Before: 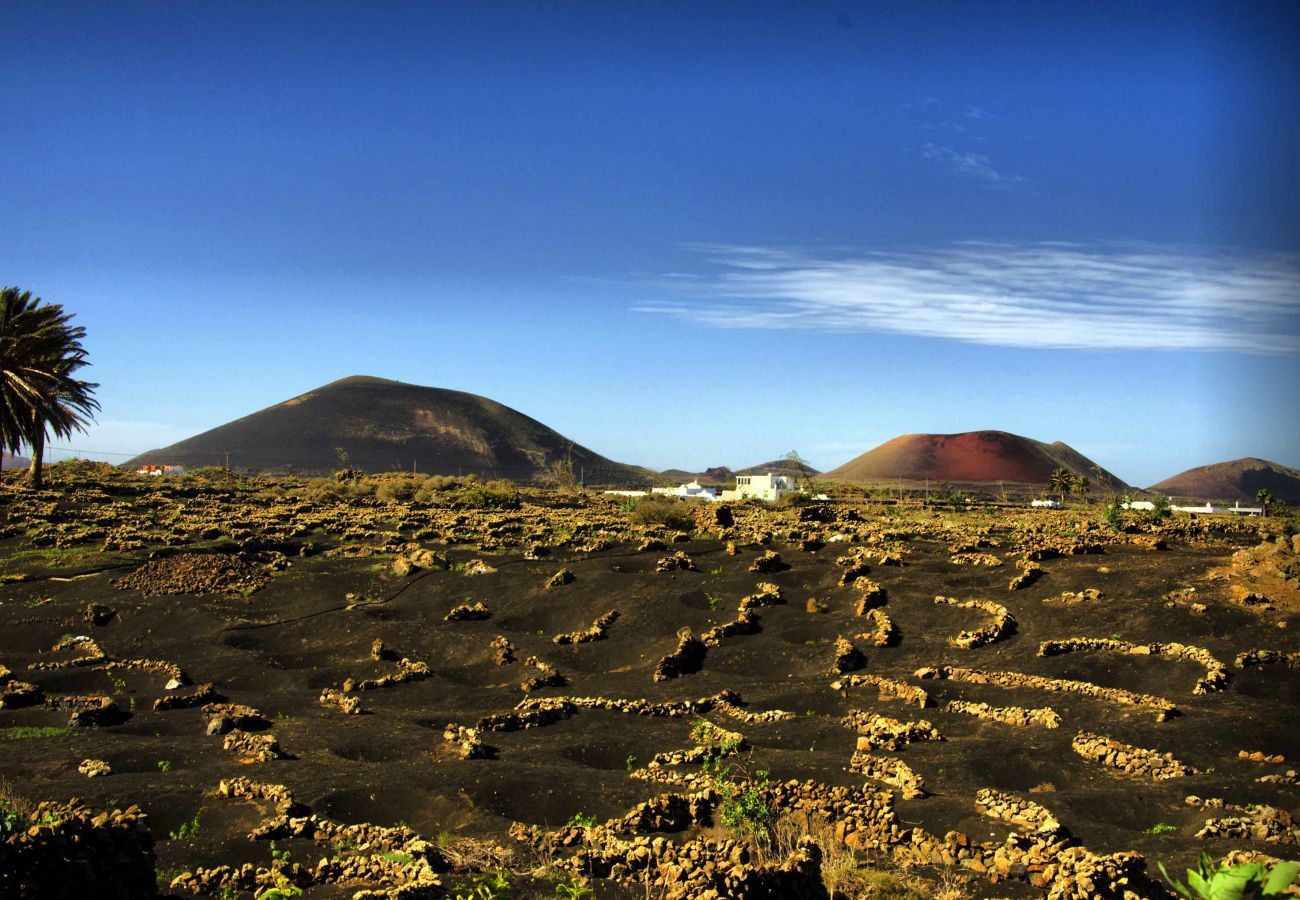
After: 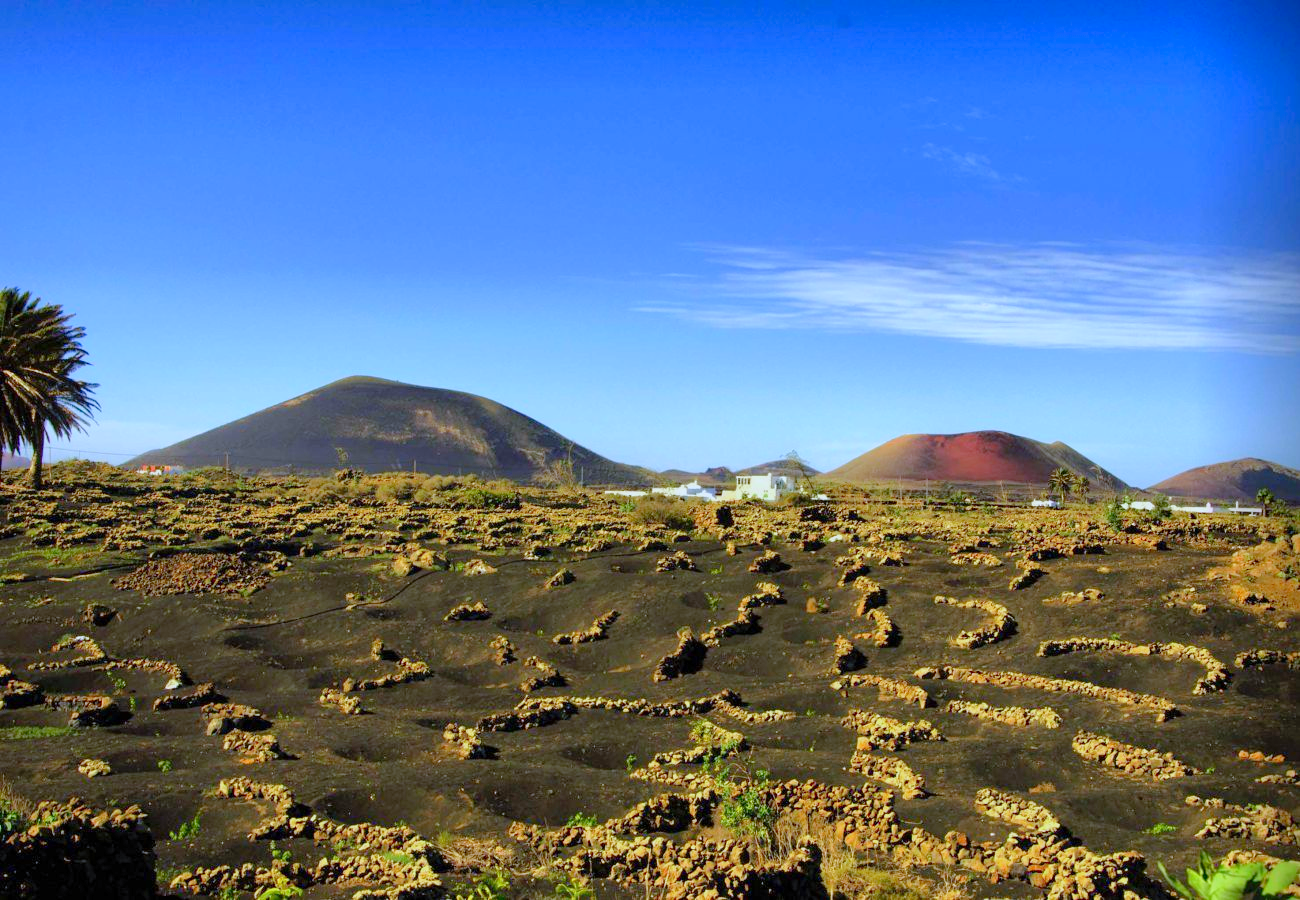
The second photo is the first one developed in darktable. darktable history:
white balance: red 0.948, green 1.02, blue 1.176
tone curve: curves: ch0 [(0, 0) (0.004, 0.008) (0.077, 0.156) (0.169, 0.29) (0.774, 0.774) (0.988, 0.926)], color space Lab, linked channels, preserve colors none
